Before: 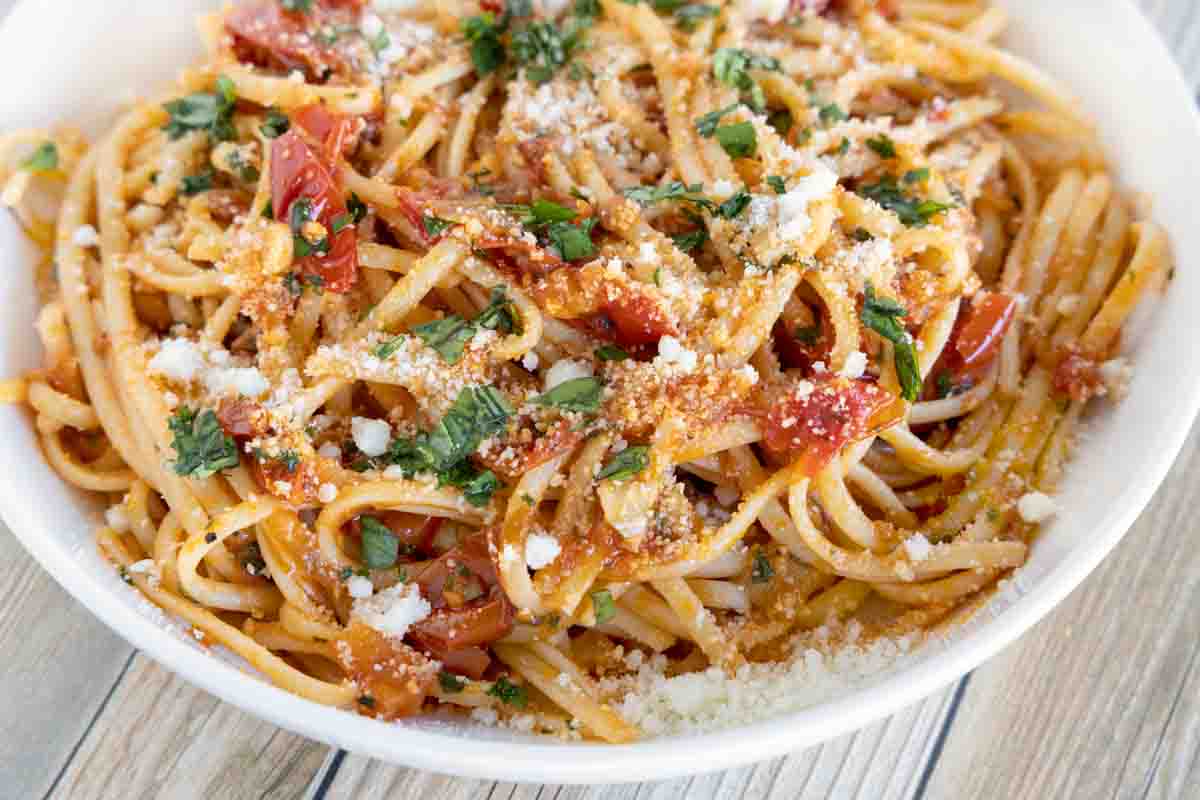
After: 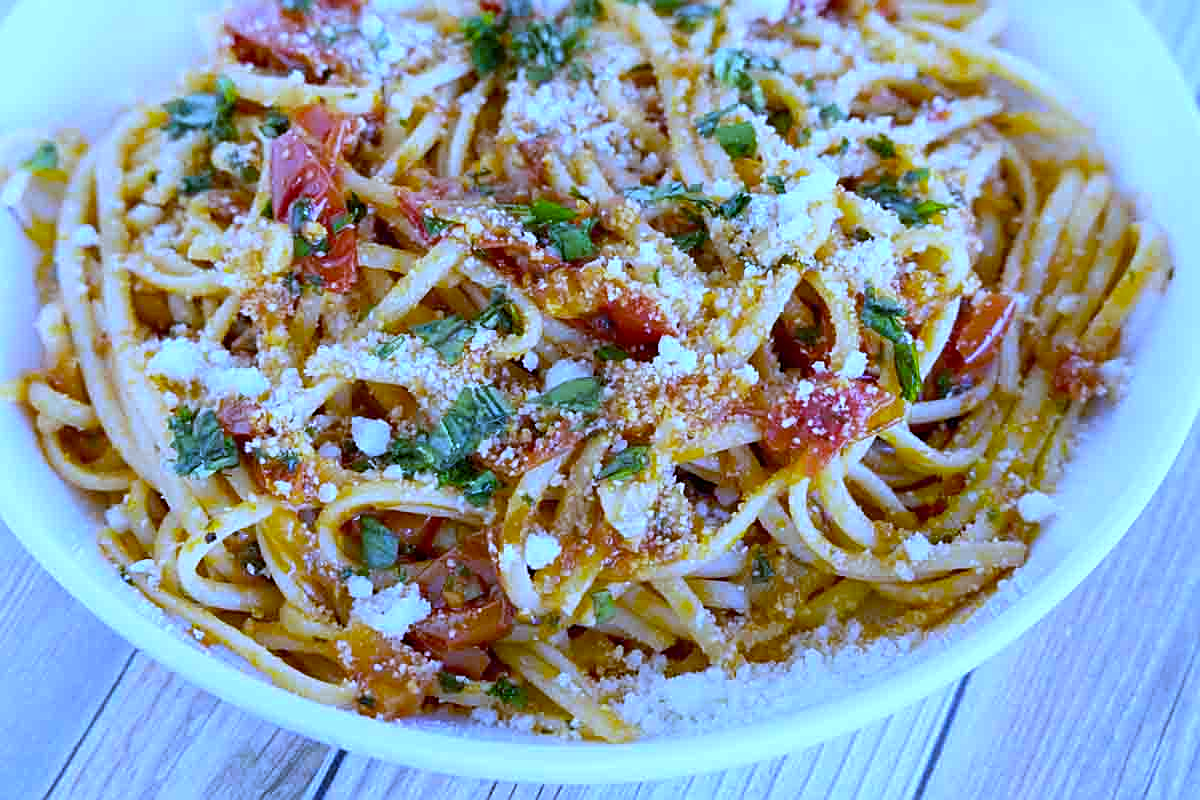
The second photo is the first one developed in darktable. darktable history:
white balance: red 0.766, blue 1.537
sharpen: on, module defaults
color balance: output saturation 120%
